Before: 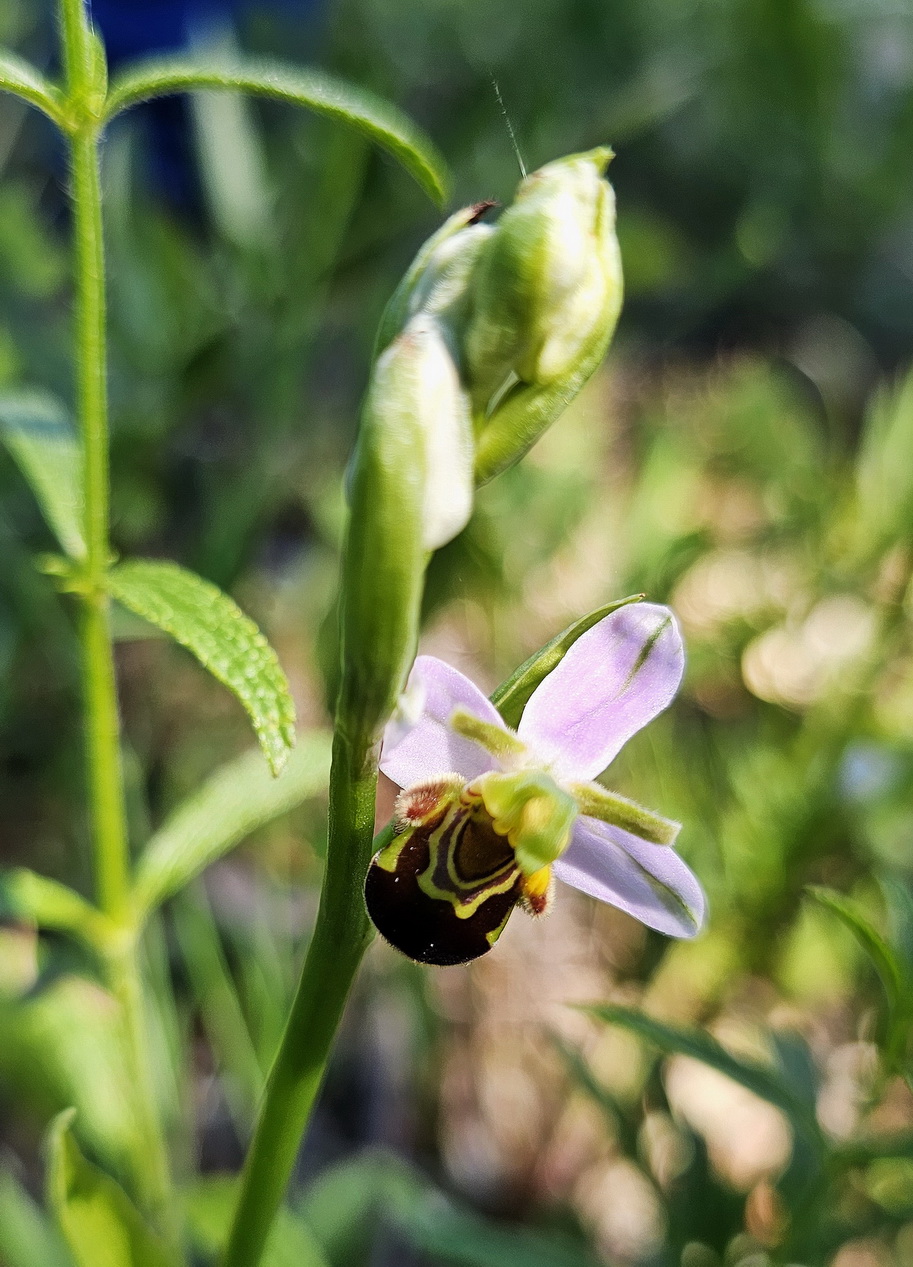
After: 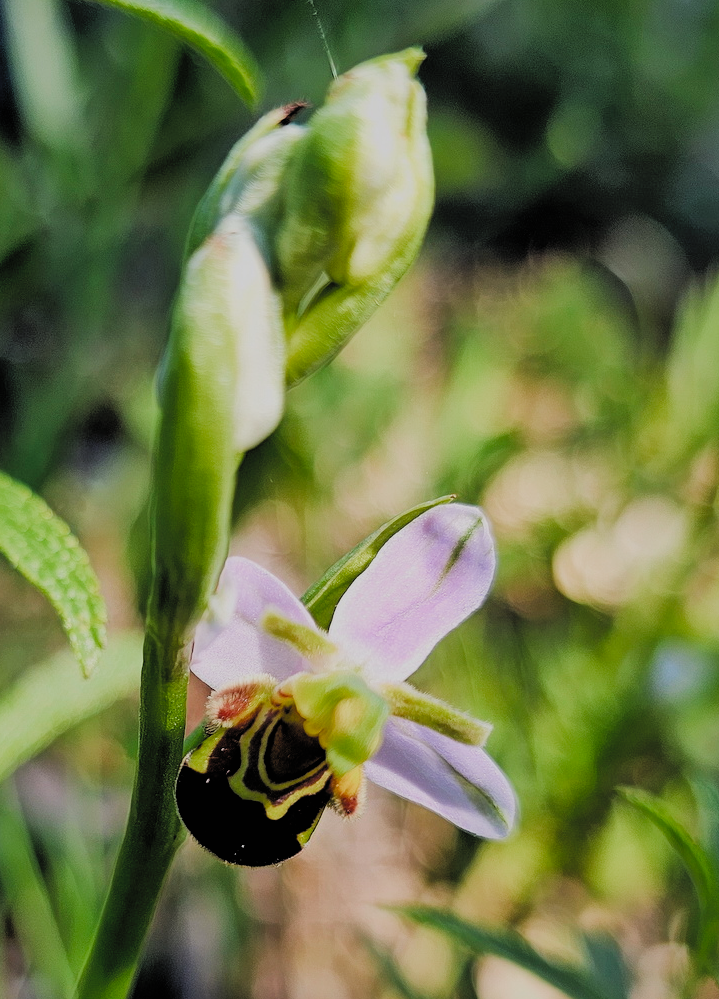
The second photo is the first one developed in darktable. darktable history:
shadows and highlights: highlights color adjustment 89.31%
crop and rotate: left 20.798%, top 7.852%, right 0.4%, bottom 13.282%
filmic rgb: black relative exposure -5.13 EV, white relative exposure 3.98 EV, threshold 2.94 EV, hardness 2.91, contrast 1.098, color science v4 (2020), enable highlight reconstruction true
